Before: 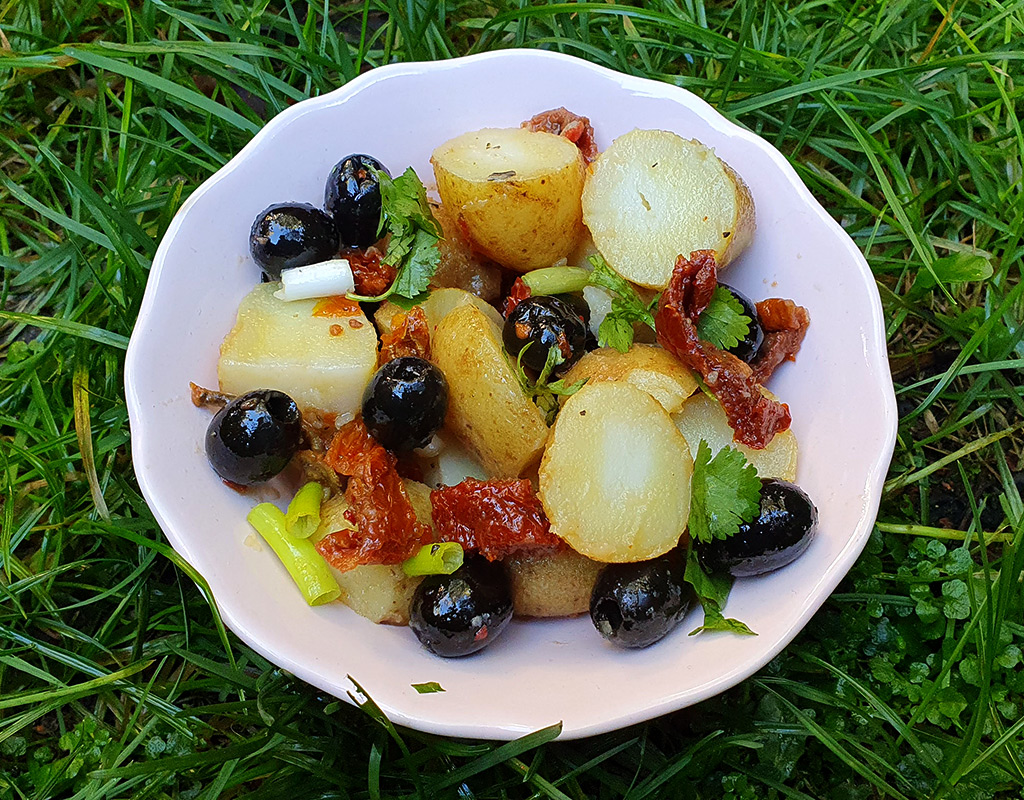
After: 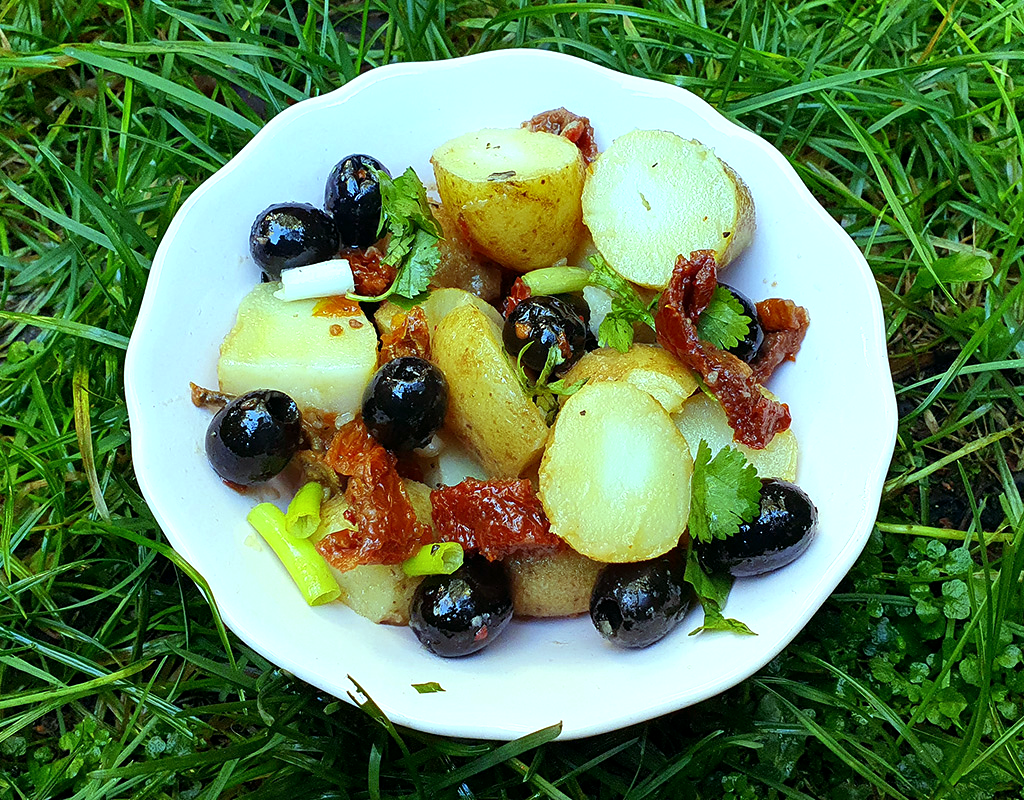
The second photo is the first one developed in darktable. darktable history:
color balance: mode lift, gamma, gain (sRGB), lift [0.997, 0.979, 1.021, 1.011], gamma [1, 1.084, 0.916, 0.998], gain [1, 0.87, 1.13, 1.101], contrast 4.55%, contrast fulcrum 38.24%, output saturation 104.09%
exposure: black level correction 0.001, exposure 0.3 EV, compensate highlight preservation false
shadows and highlights: shadows 12, white point adjustment 1.2, soften with gaussian
